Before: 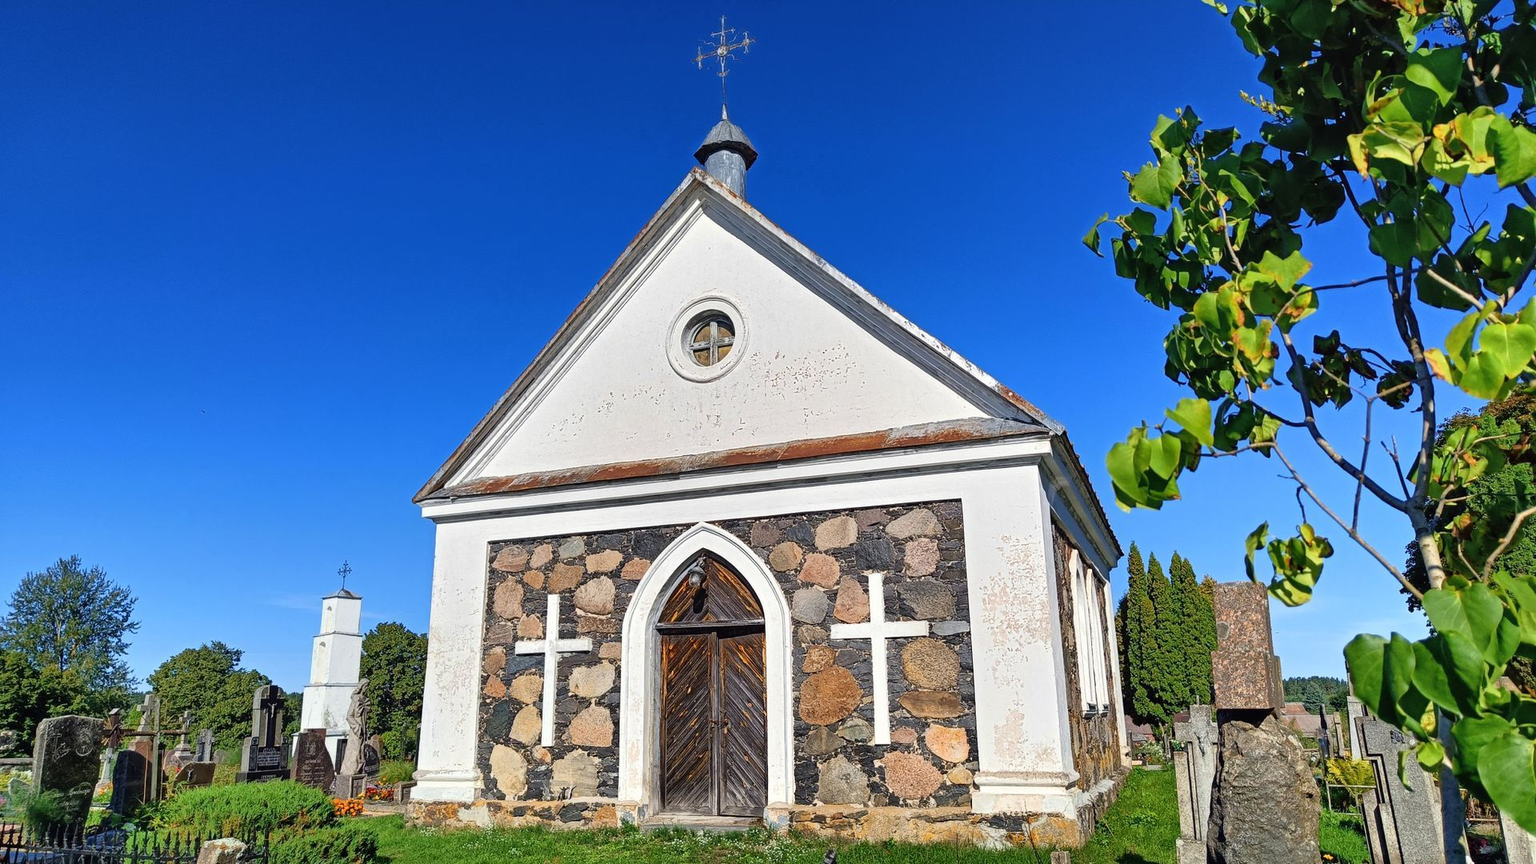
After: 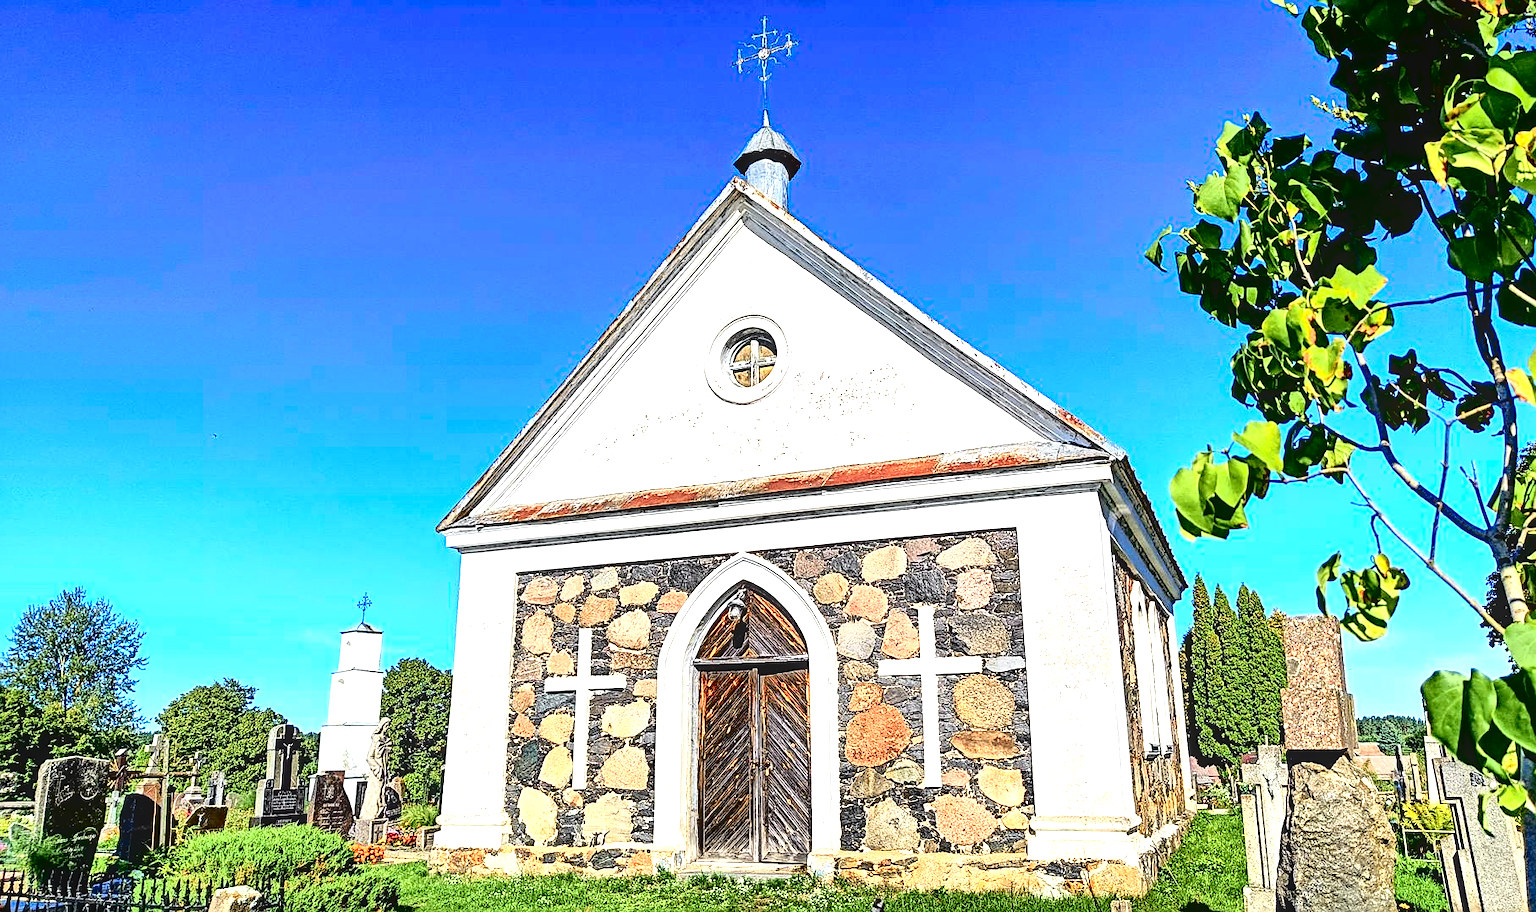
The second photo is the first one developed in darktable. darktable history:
exposure: black level correction 0.012, exposure 0.696 EV, compensate highlight preservation false
crop and rotate: left 0%, right 5.406%
tone equalizer: -8 EV -0.724 EV, -7 EV -0.735 EV, -6 EV -0.58 EV, -5 EV -0.399 EV, -3 EV 0.373 EV, -2 EV 0.6 EV, -1 EV 0.685 EV, +0 EV 0.778 EV, edges refinement/feathering 500, mask exposure compensation -1.57 EV, preserve details no
sharpen: on, module defaults
local contrast: on, module defaults
tone curve: curves: ch0 [(0.003, 0.029) (0.037, 0.036) (0.149, 0.117) (0.297, 0.318) (0.422, 0.474) (0.531, 0.6) (0.743, 0.809) (0.889, 0.941) (1, 0.98)]; ch1 [(0, 0) (0.305, 0.325) (0.453, 0.437) (0.482, 0.479) (0.501, 0.5) (0.506, 0.503) (0.564, 0.578) (0.587, 0.625) (0.666, 0.727) (1, 1)]; ch2 [(0, 0) (0.323, 0.277) (0.408, 0.399) (0.45, 0.48) (0.499, 0.502) (0.512, 0.523) (0.57, 0.595) (0.653, 0.671) (0.768, 0.744) (1, 1)], color space Lab, independent channels, preserve colors none
